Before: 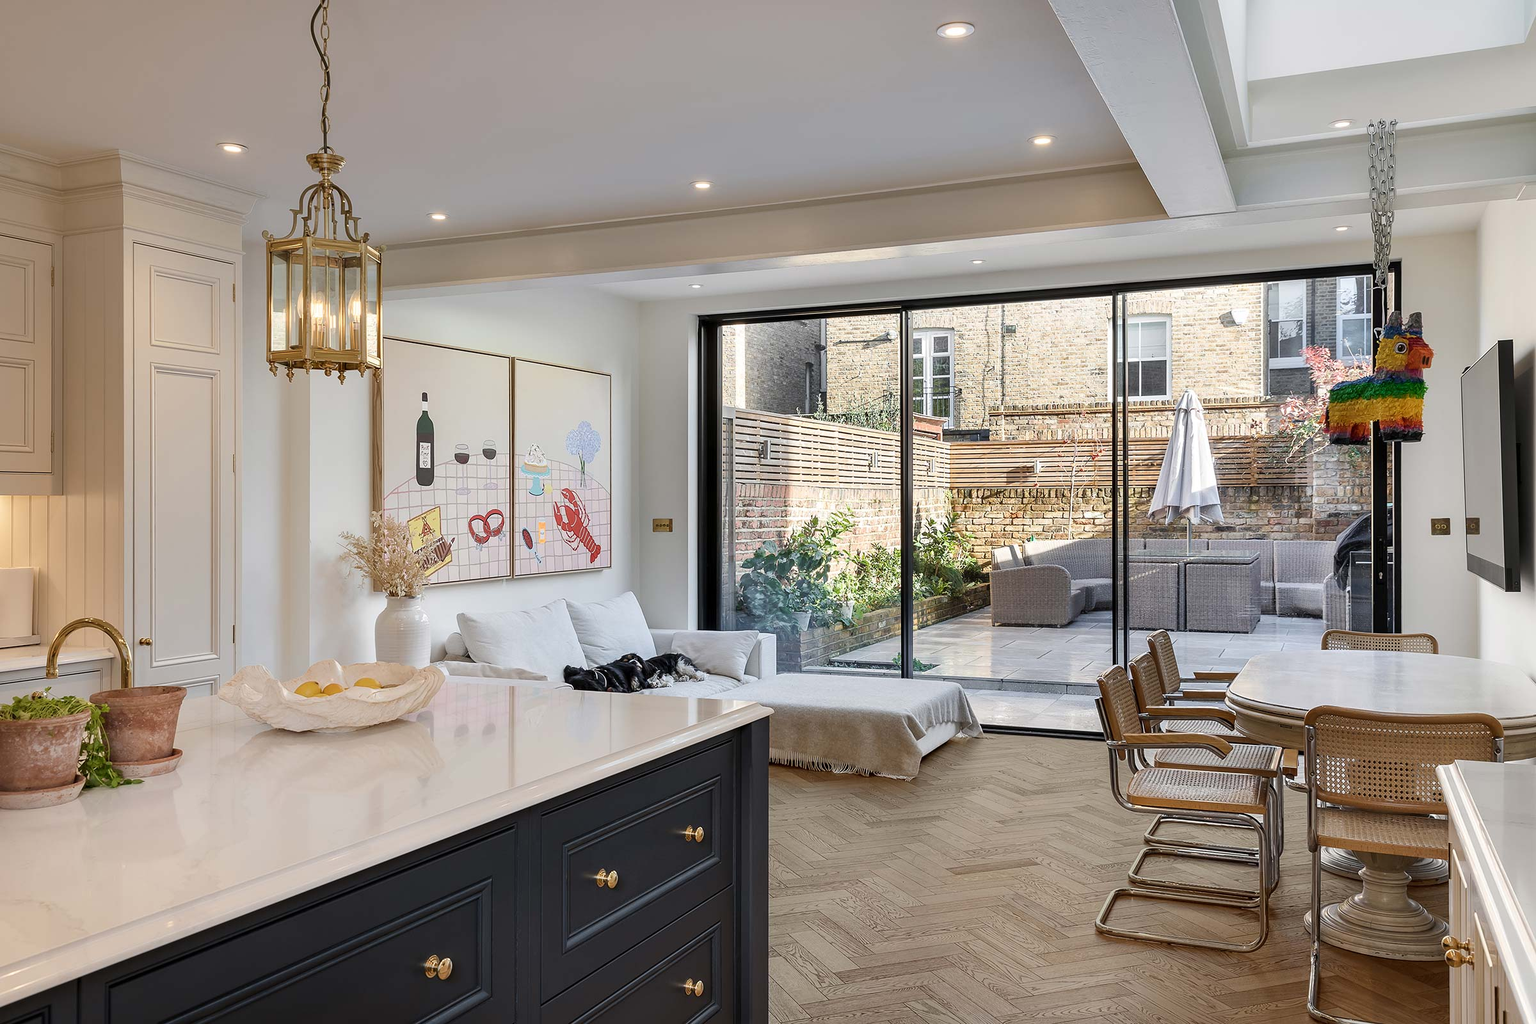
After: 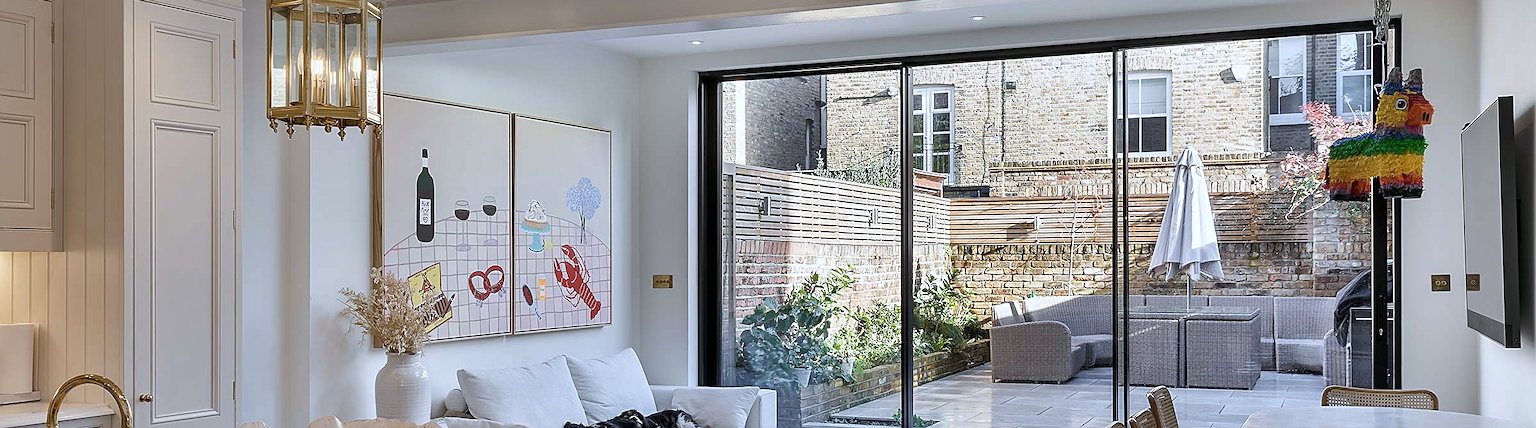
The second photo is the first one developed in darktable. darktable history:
white balance: red 0.954, blue 1.079
color balance rgb: linear chroma grading › global chroma 1.5%, linear chroma grading › mid-tones -1%, perceptual saturation grading › global saturation -3%, perceptual saturation grading › shadows -2%
crop and rotate: top 23.84%, bottom 34.294%
sharpen: on, module defaults
shadows and highlights: soften with gaussian
